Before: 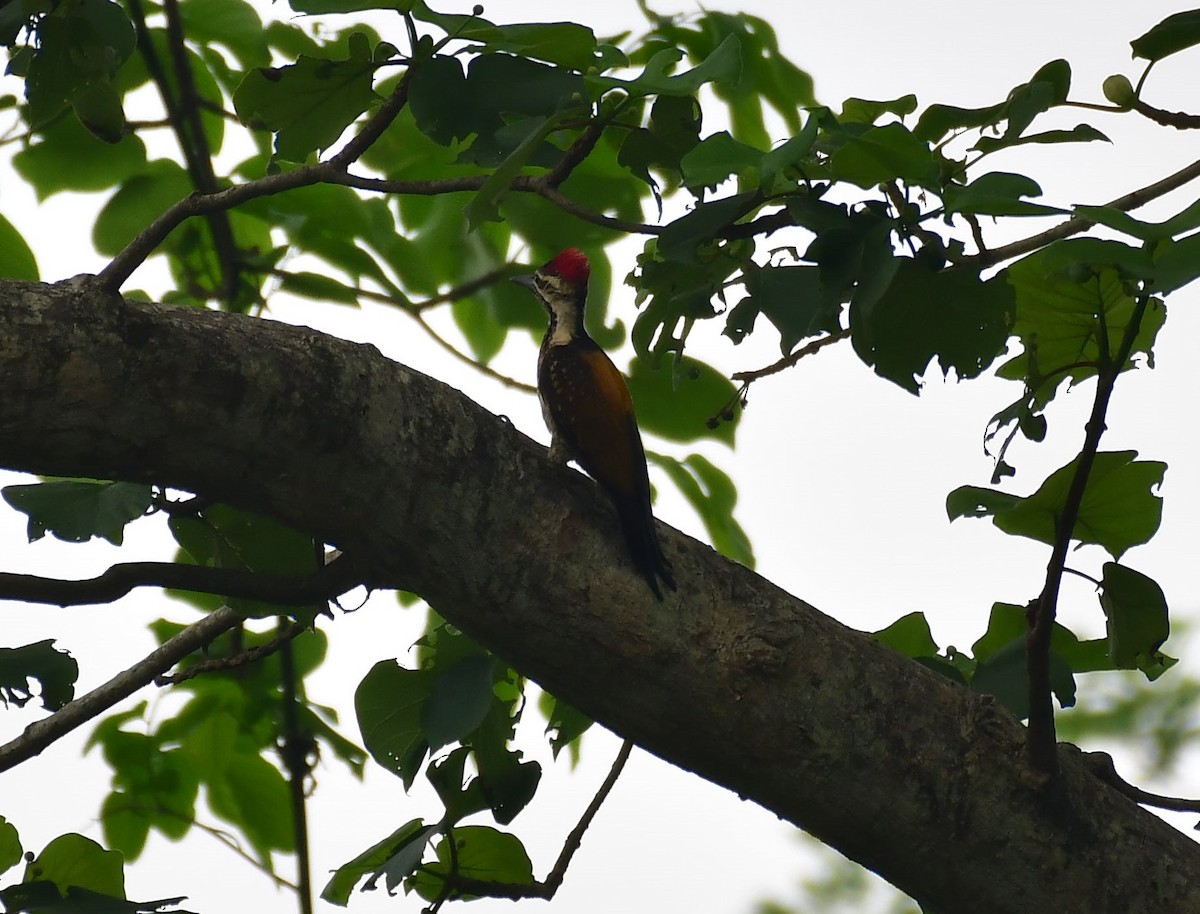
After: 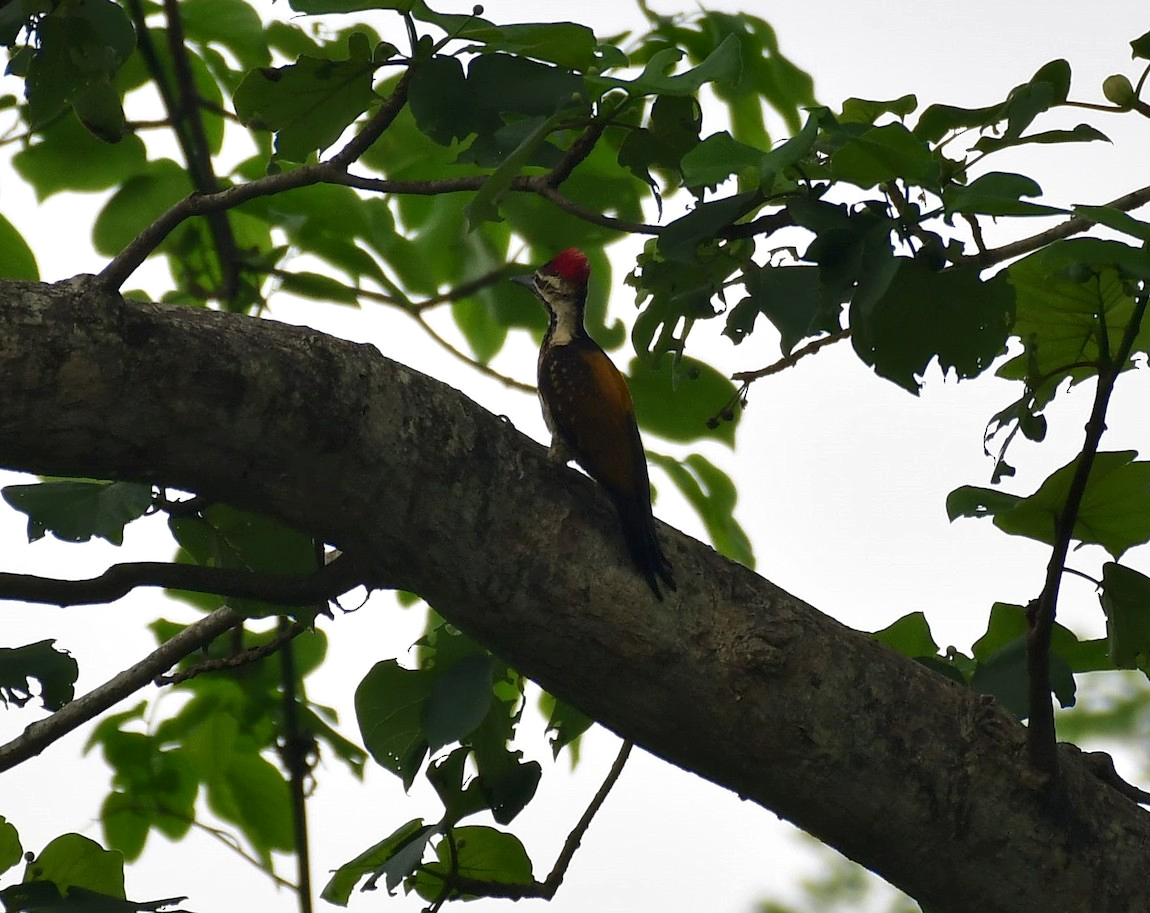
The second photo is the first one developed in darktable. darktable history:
crop: right 4.126%, bottom 0.031%
local contrast: highlights 100%, shadows 100%, detail 120%, midtone range 0.2
